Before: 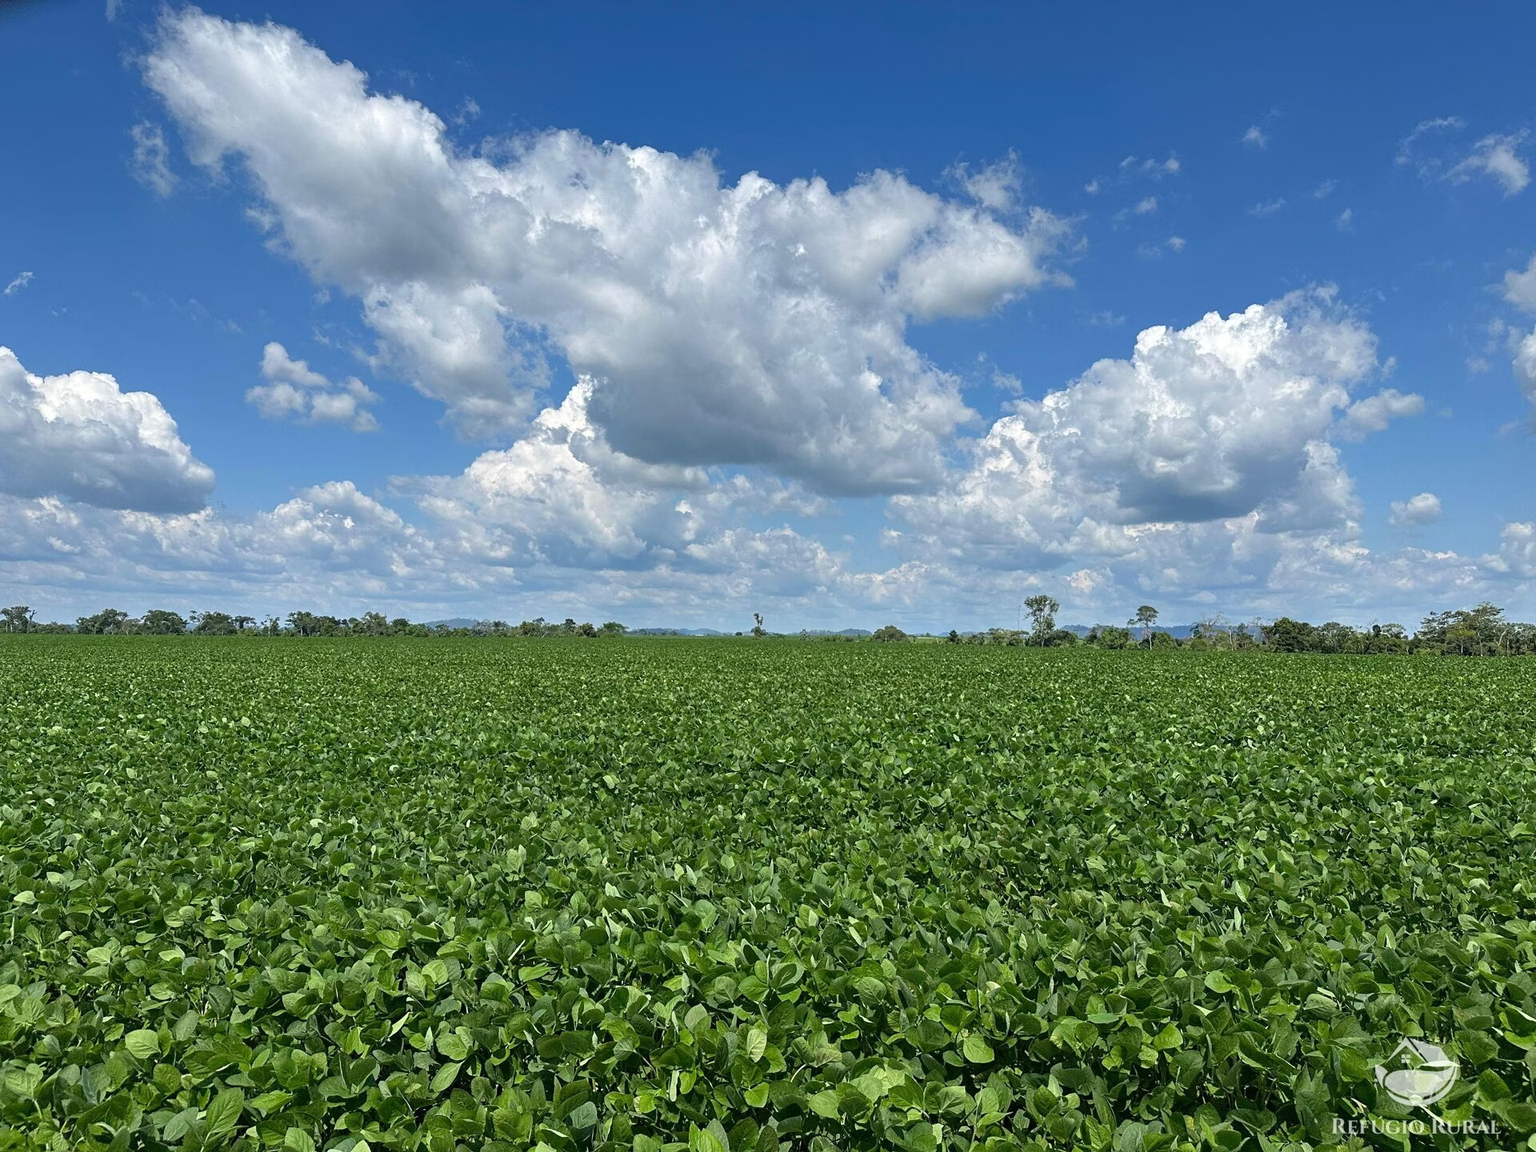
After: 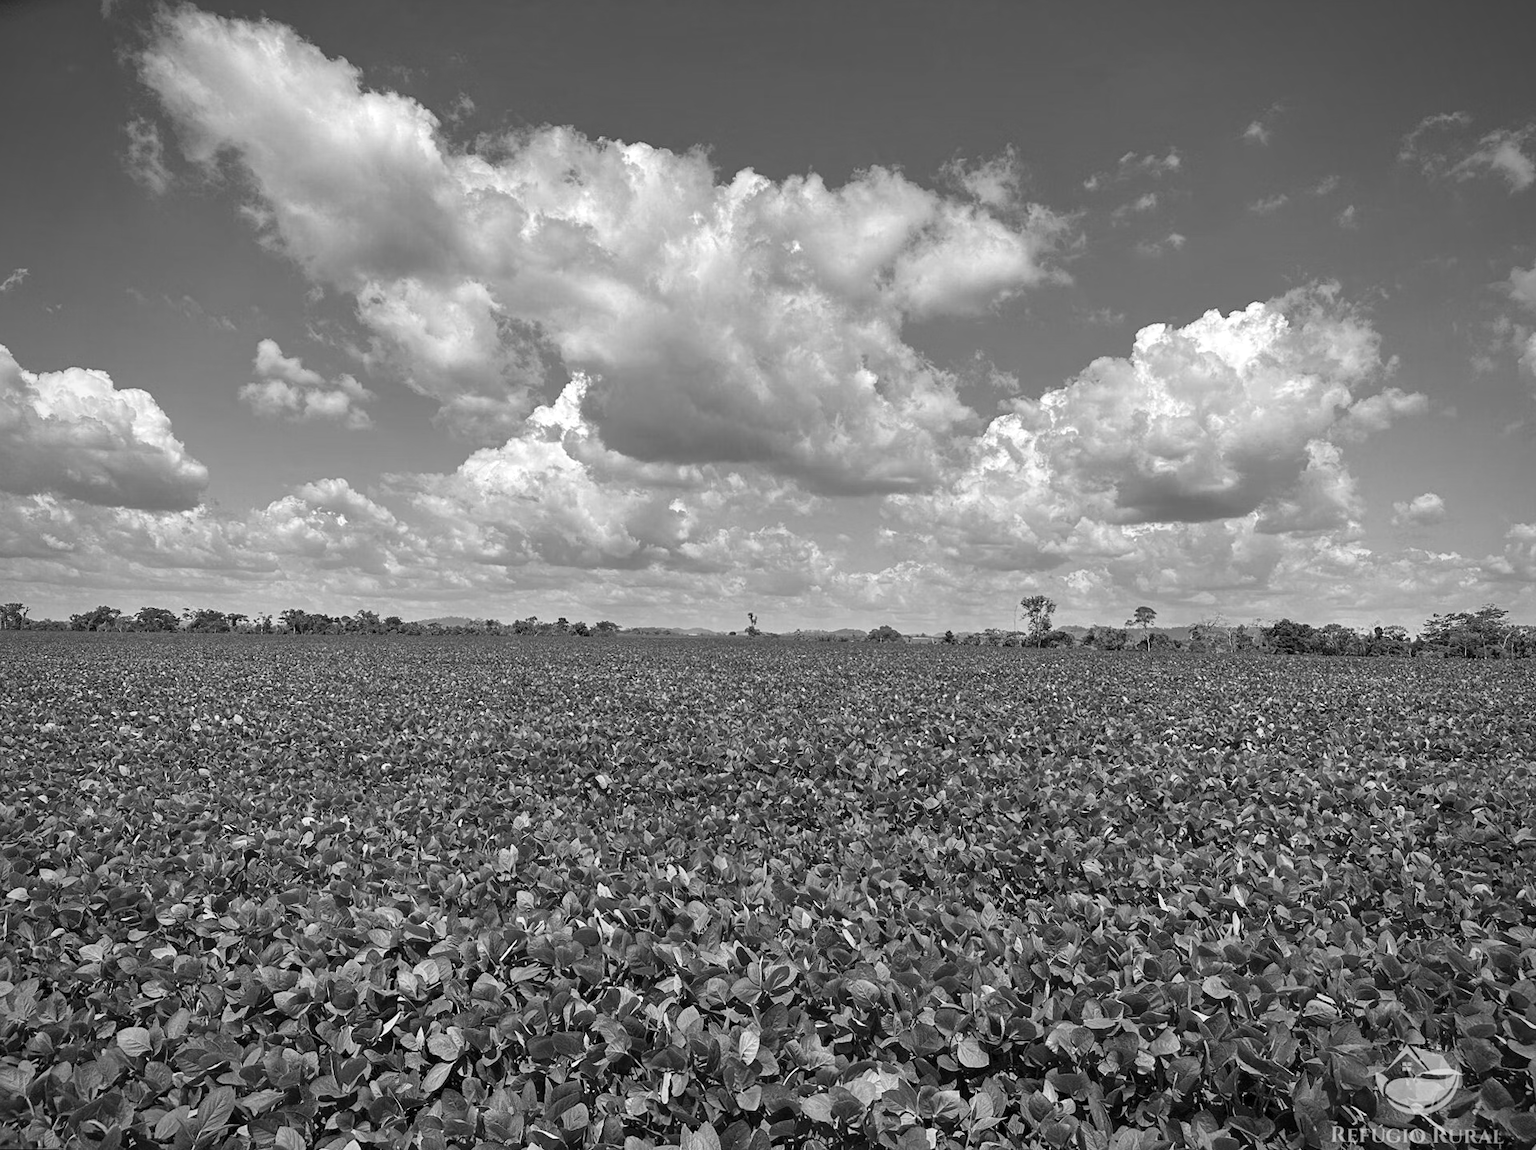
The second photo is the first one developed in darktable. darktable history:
local contrast: mode bilateral grid, contrast 20, coarseness 50, detail 120%, midtone range 0.2
rotate and perspective: rotation 0.192°, lens shift (horizontal) -0.015, crop left 0.005, crop right 0.996, crop top 0.006, crop bottom 0.99
monochrome: on, module defaults
vignetting: fall-off start 79.88%
